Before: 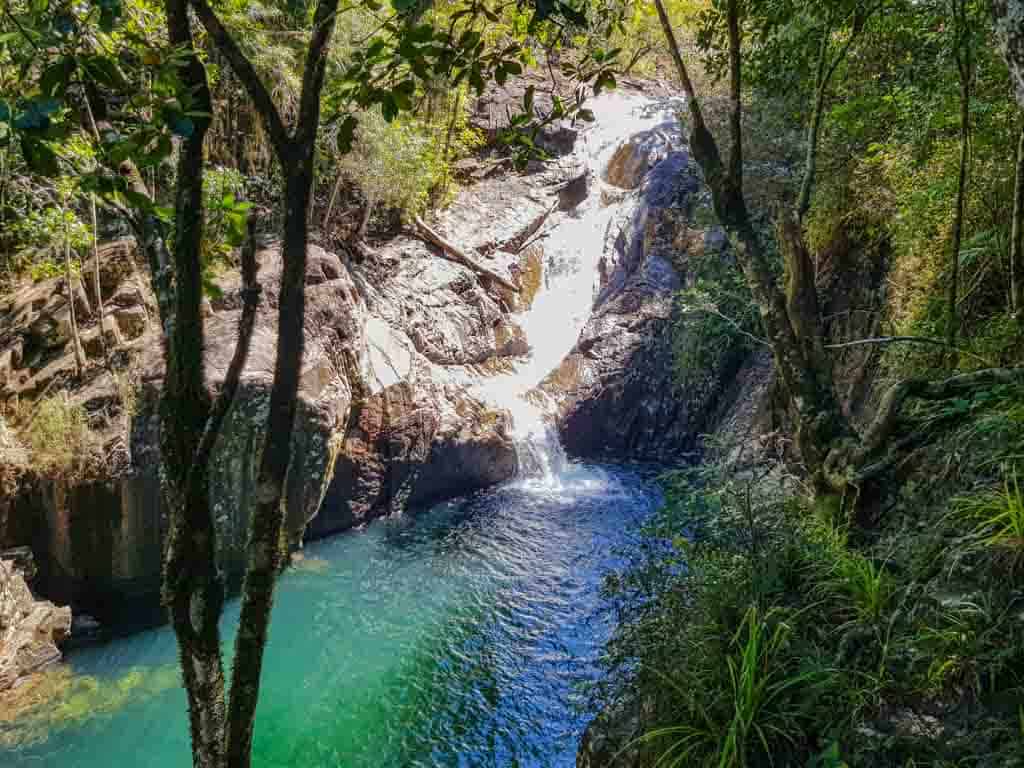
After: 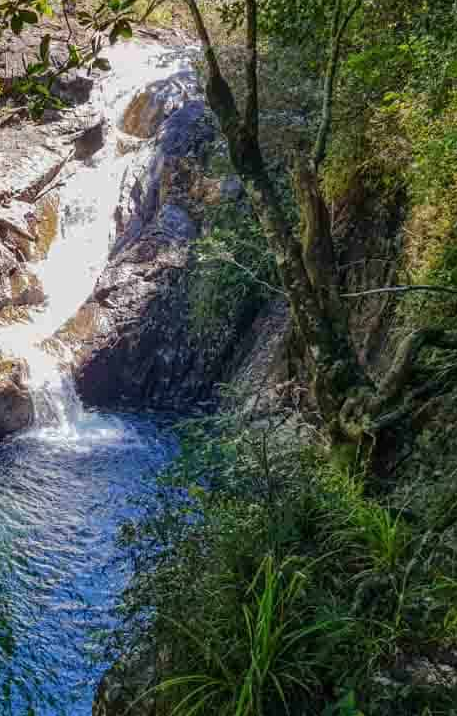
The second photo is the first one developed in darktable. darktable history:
crop: left 47.266%, top 6.701%, right 8.047%
